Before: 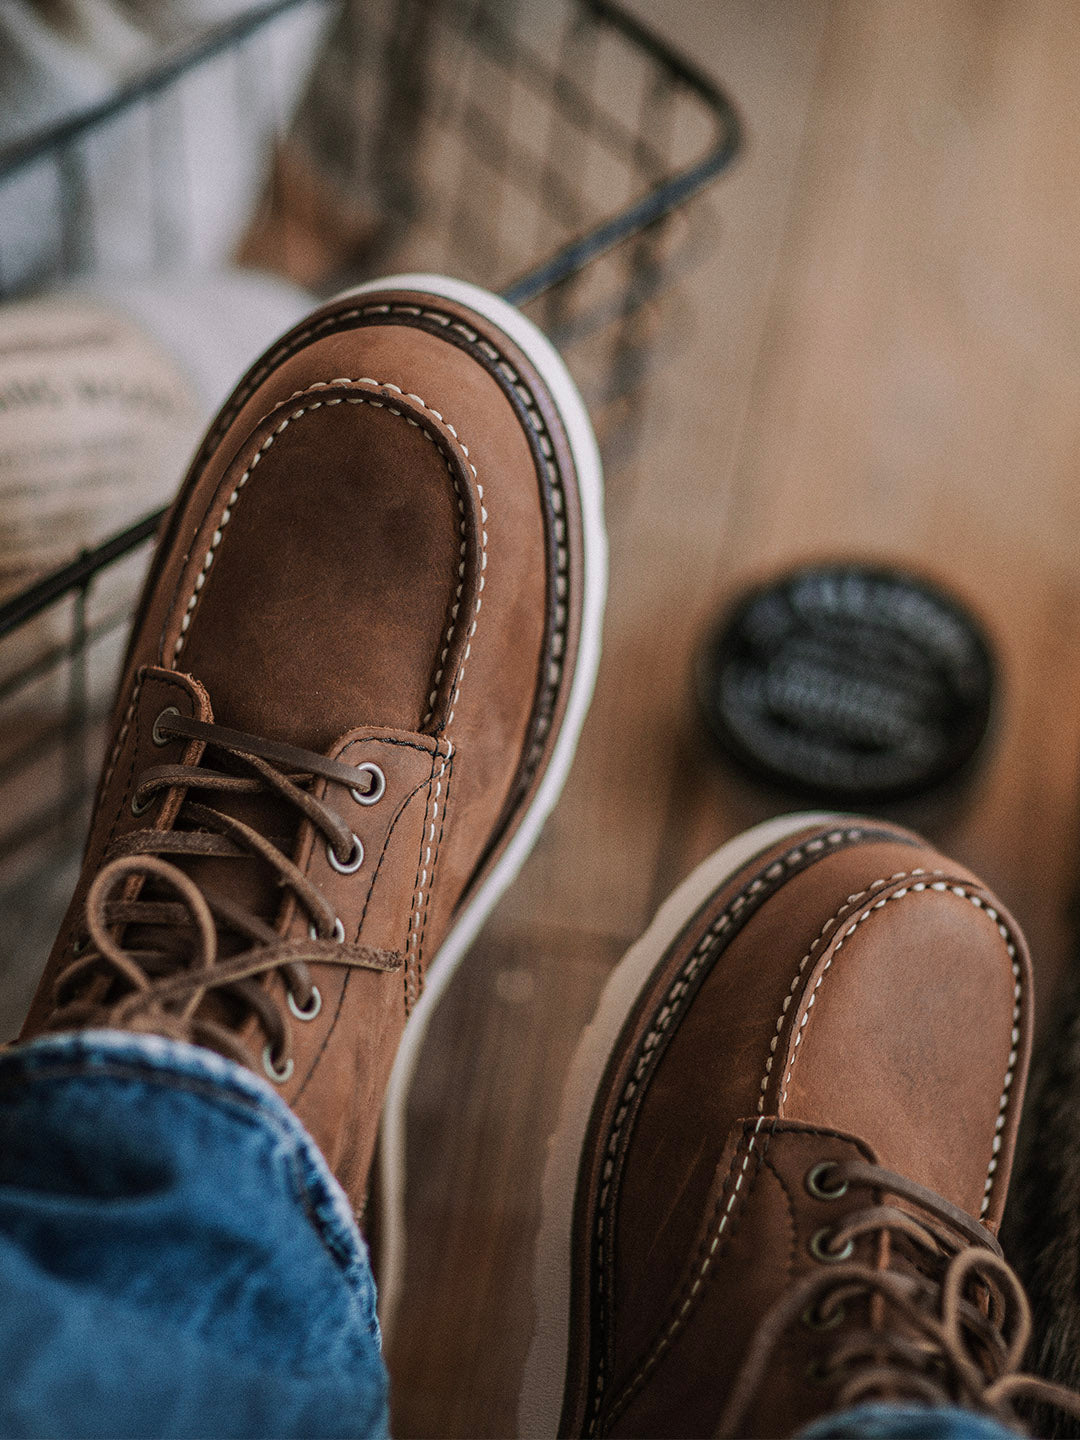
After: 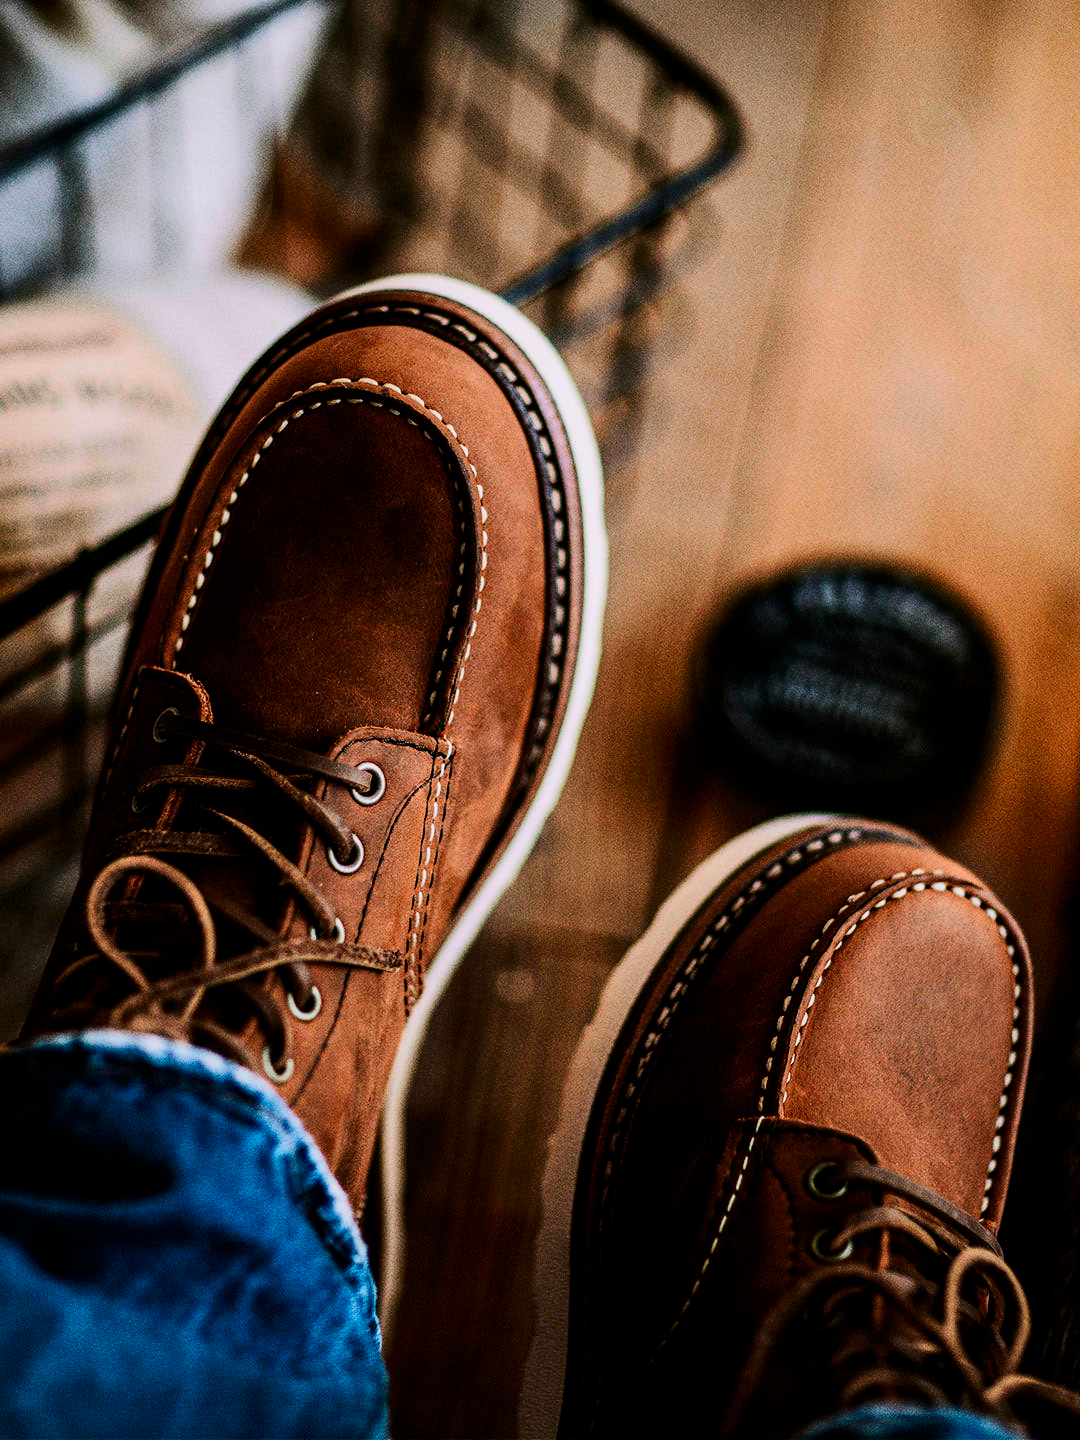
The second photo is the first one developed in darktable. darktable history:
filmic rgb: black relative exposure -5 EV, hardness 2.88, contrast 1.4, highlights saturation mix -20%
exposure: compensate highlight preservation false
contrast brightness saturation: contrast 0.26, brightness 0.02, saturation 0.87
